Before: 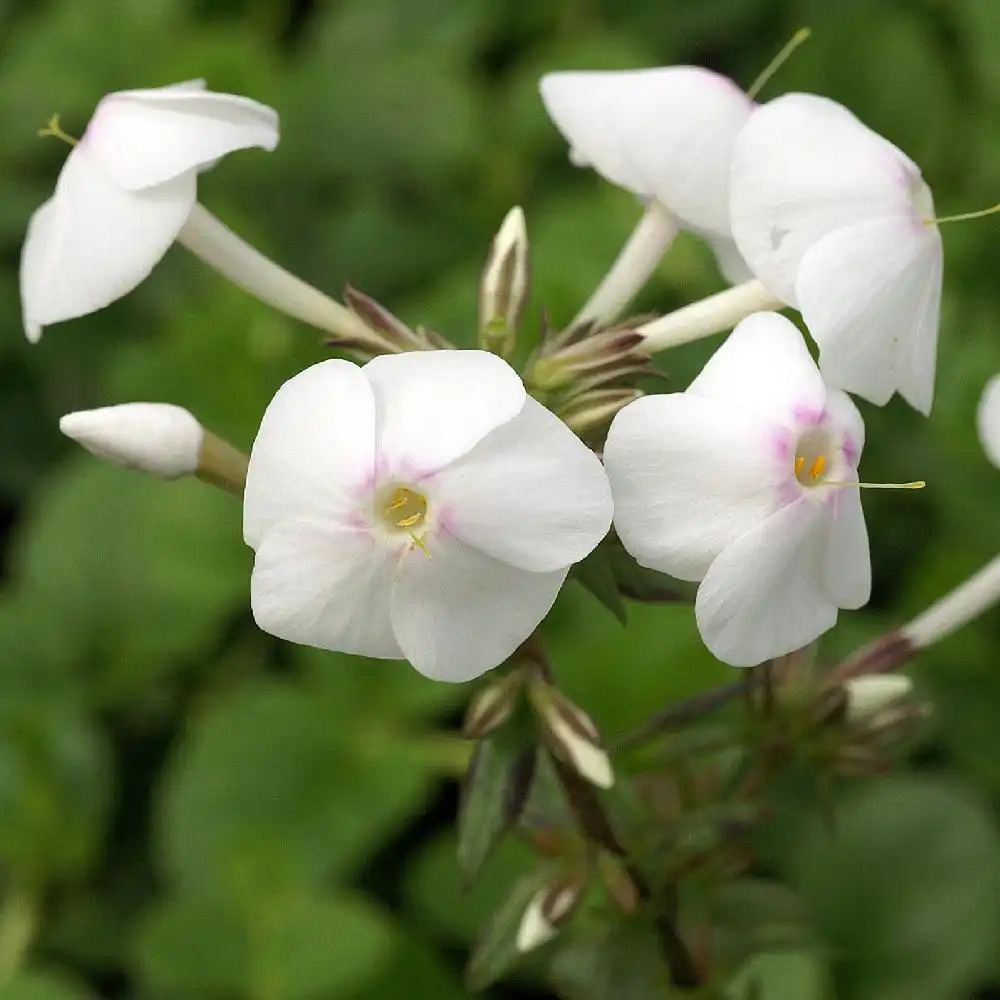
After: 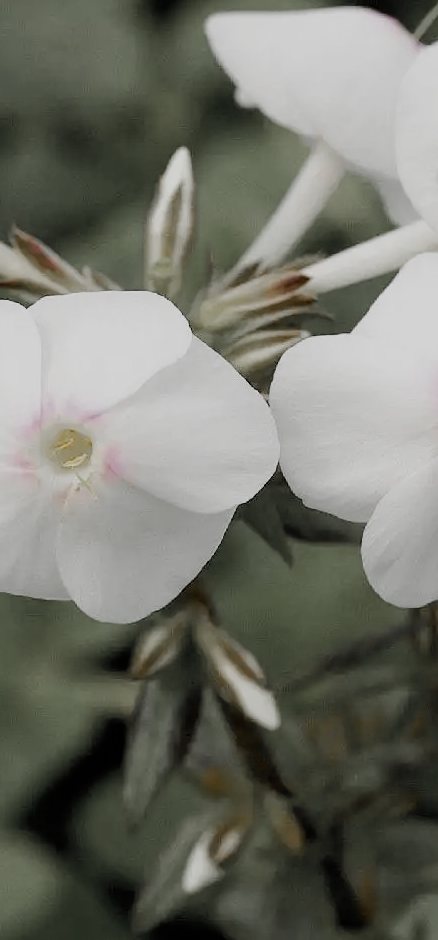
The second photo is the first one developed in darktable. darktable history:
color zones: curves: ch1 [(0, 0.638) (0.193, 0.442) (0.286, 0.15) (0.429, 0.14) (0.571, 0.142) (0.714, 0.154) (0.857, 0.175) (1, 0.638)]
filmic rgb: black relative exposure -7.65 EV, white relative exposure 4.56 EV, threshold 5.98 EV, hardness 3.61, add noise in highlights 0, preserve chrominance no, color science v3 (2019), use custom middle-gray values true, contrast in highlights soft, enable highlight reconstruction true
crop: left 33.44%, top 5.959%, right 22.733%
